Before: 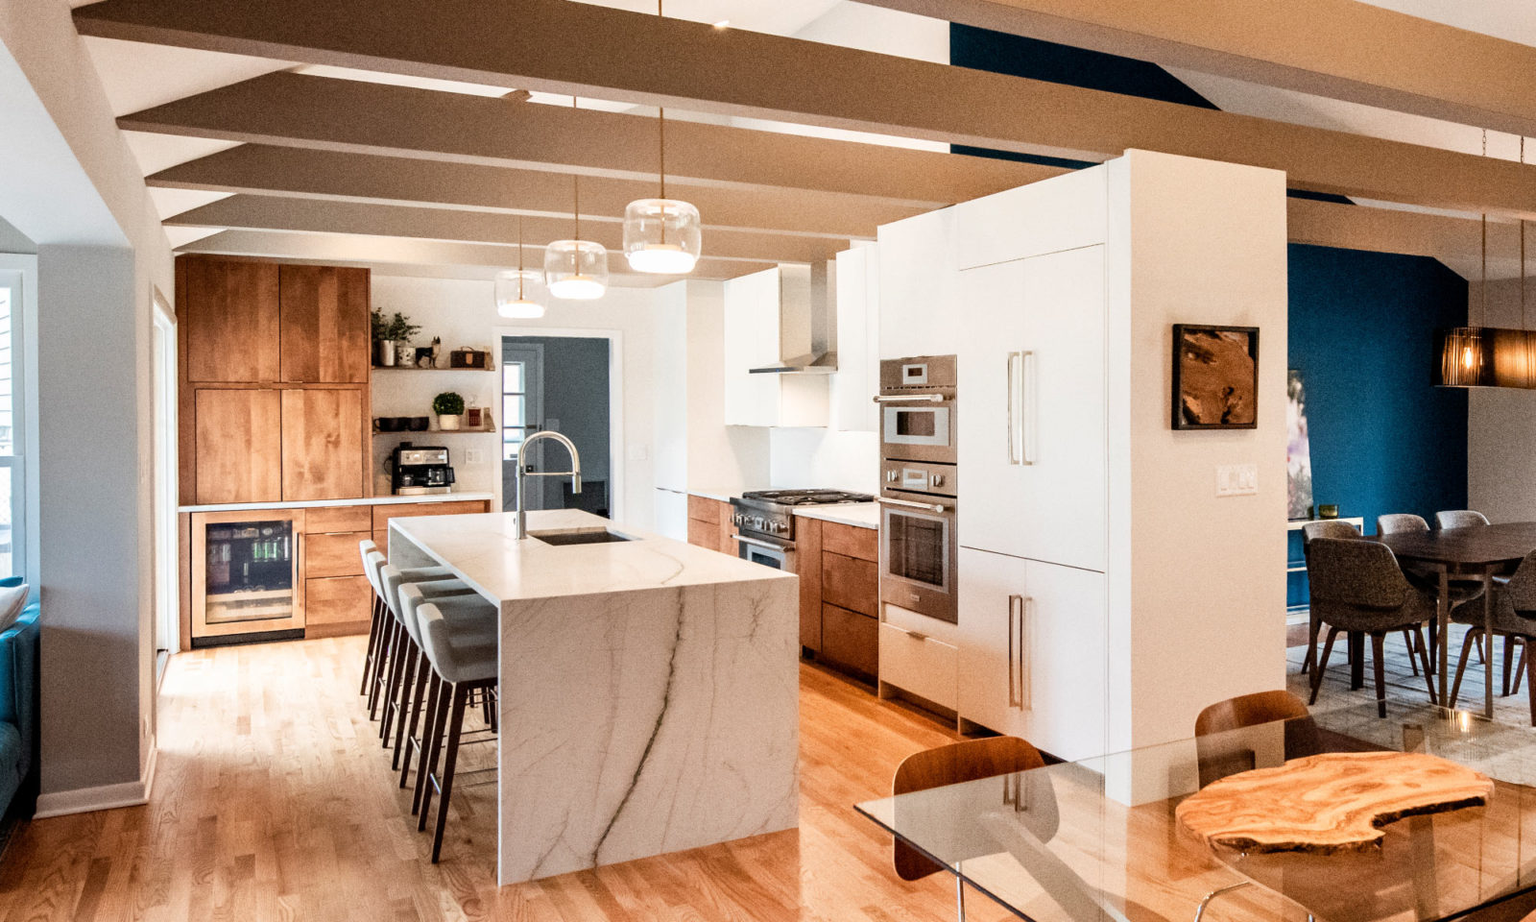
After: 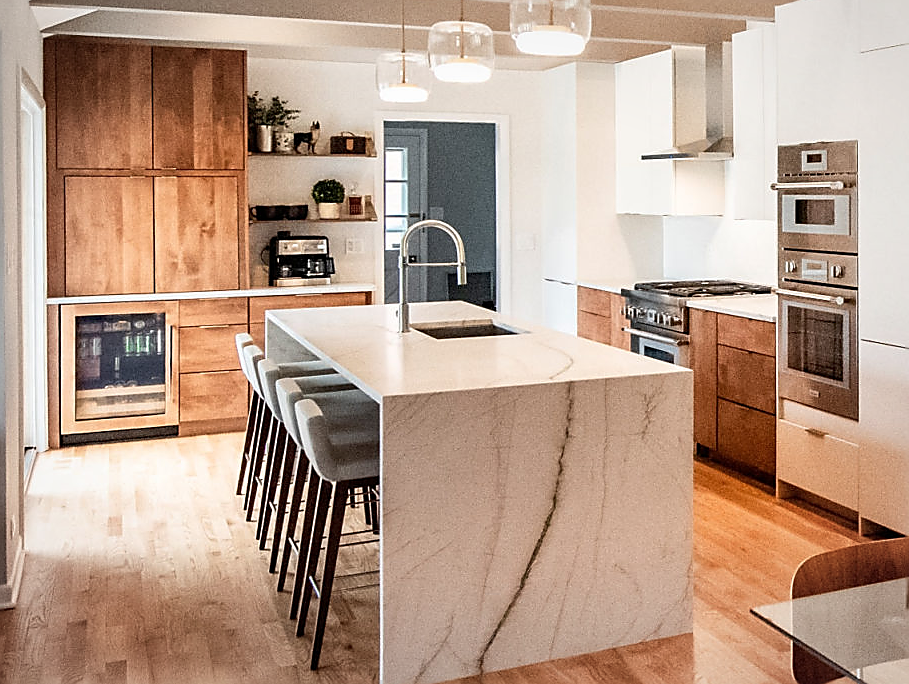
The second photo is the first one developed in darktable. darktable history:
crop: left 8.734%, top 23.898%, right 34.392%, bottom 4.45%
sharpen: radius 1.383, amount 1.244, threshold 0.729
vignetting: fall-off radius 99.22%, brightness -0.266, width/height ratio 1.341
